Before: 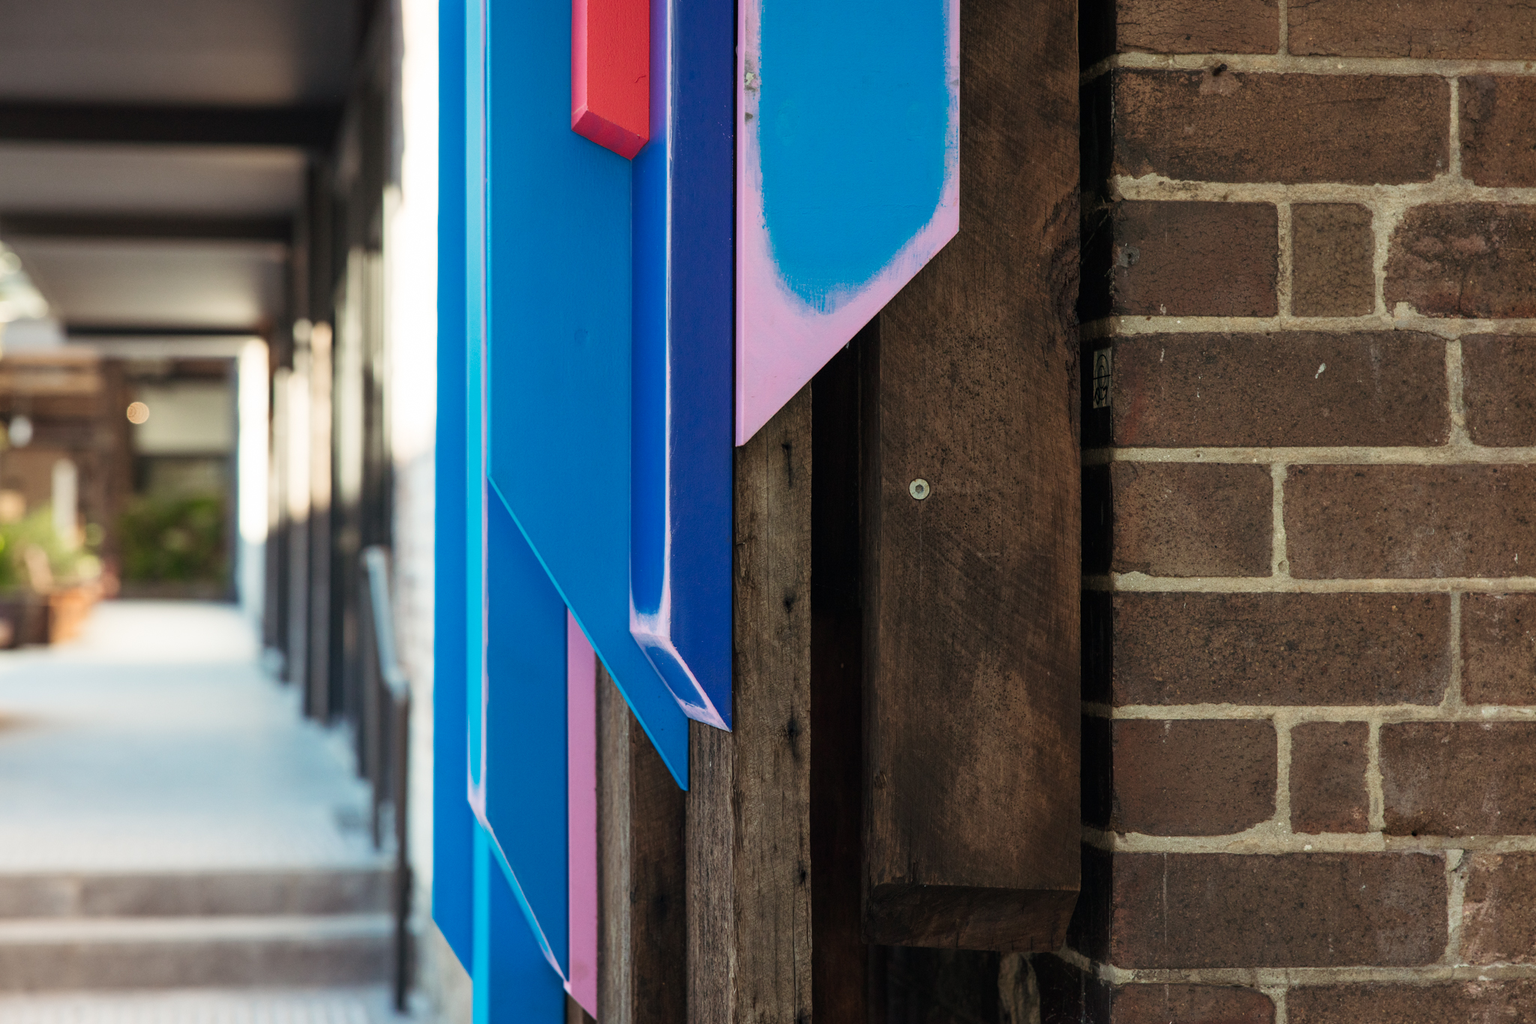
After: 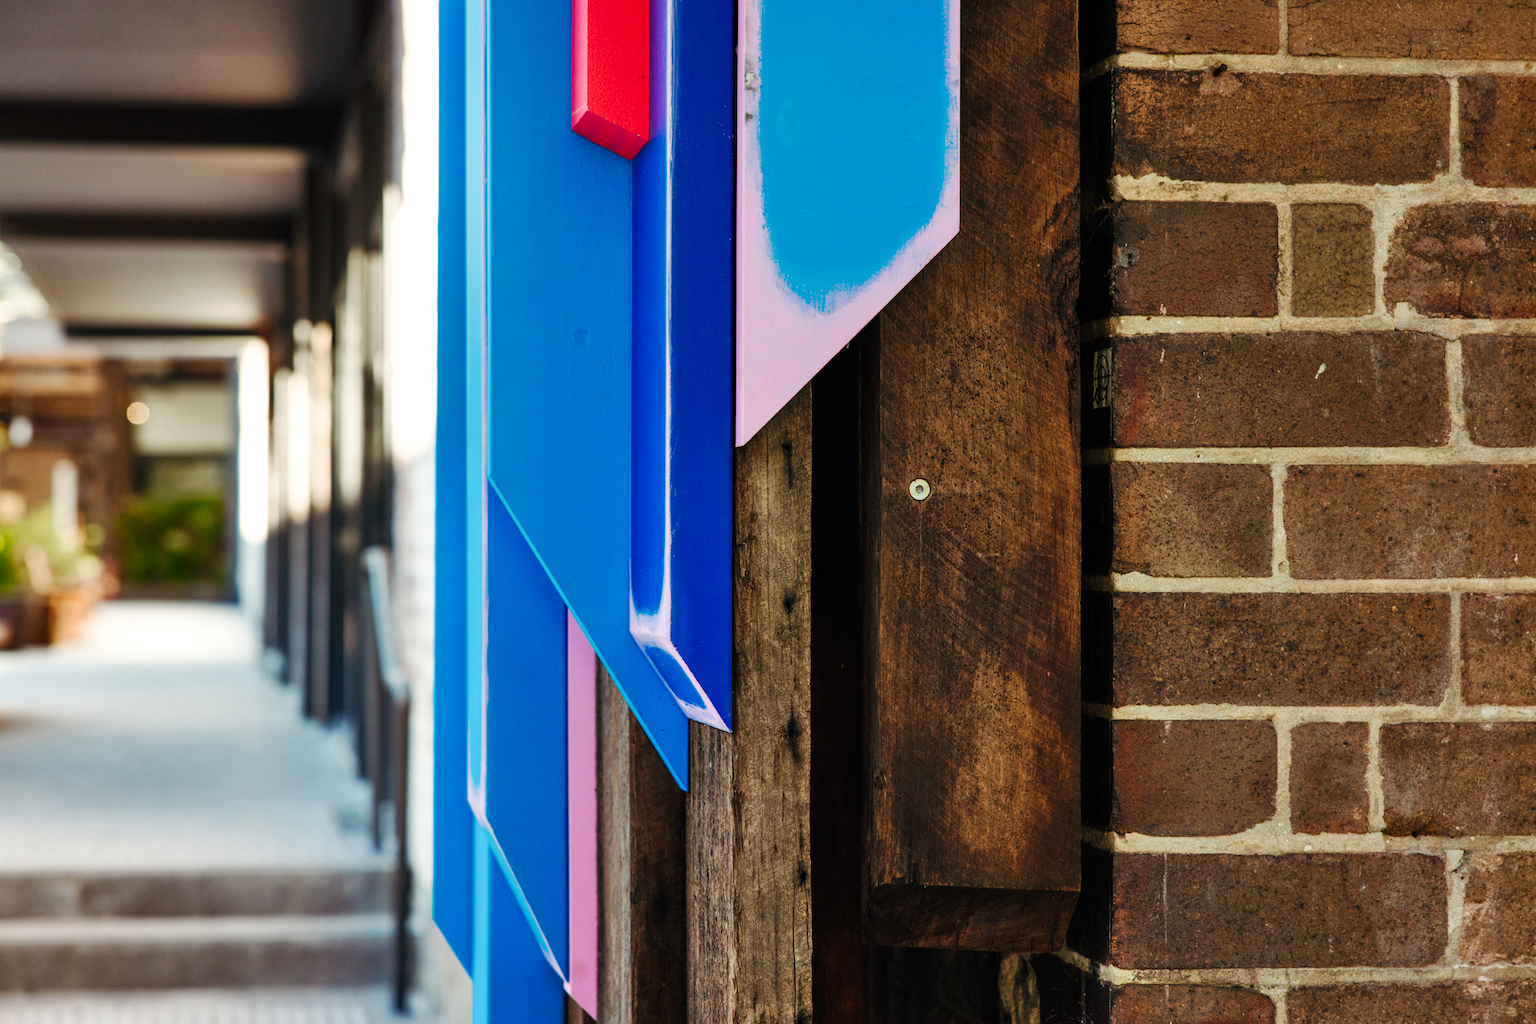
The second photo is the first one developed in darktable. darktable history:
color balance rgb: shadows lift › luminance -9.827%, perceptual saturation grading › global saturation 20%, perceptual saturation grading › highlights -25.572%, perceptual saturation grading › shadows 26.146%, perceptual brilliance grading › global brilliance 3.696%
shadows and highlights: radius 100.87, shadows 50.4, highlights -65.4, soften with gaussian
tone curve: curves: ch0 [(0.003, 0) (0.066, 0.031) (0.163, 0.112) (0.264, 0.238) (0.395, 0.408) (0.517, 0.56) (0.684, 0.734) (0.791, 0.814) (1, 1)]; ch1 [(0, 0) (0.164, 0.115) (0.337, 0.332) (0.39, 0.398) (0.464, 0.461) (0.501, 0.5) (0.507, 0.5) (0.534, 0.532) (0.577, 0.59) (0.652, 0.681) (0.733, 0.749) (0.811, 0.796) (1, 1)]; ch2 [(0, 0) (0.337, 0.382) (0.464, 0.476) (0.501, 0.5) (0.527, 0.54) (0.551, 0.565) (0.6, 0.59) (0.687, 0.675) (1, 1)], preserve colors none
